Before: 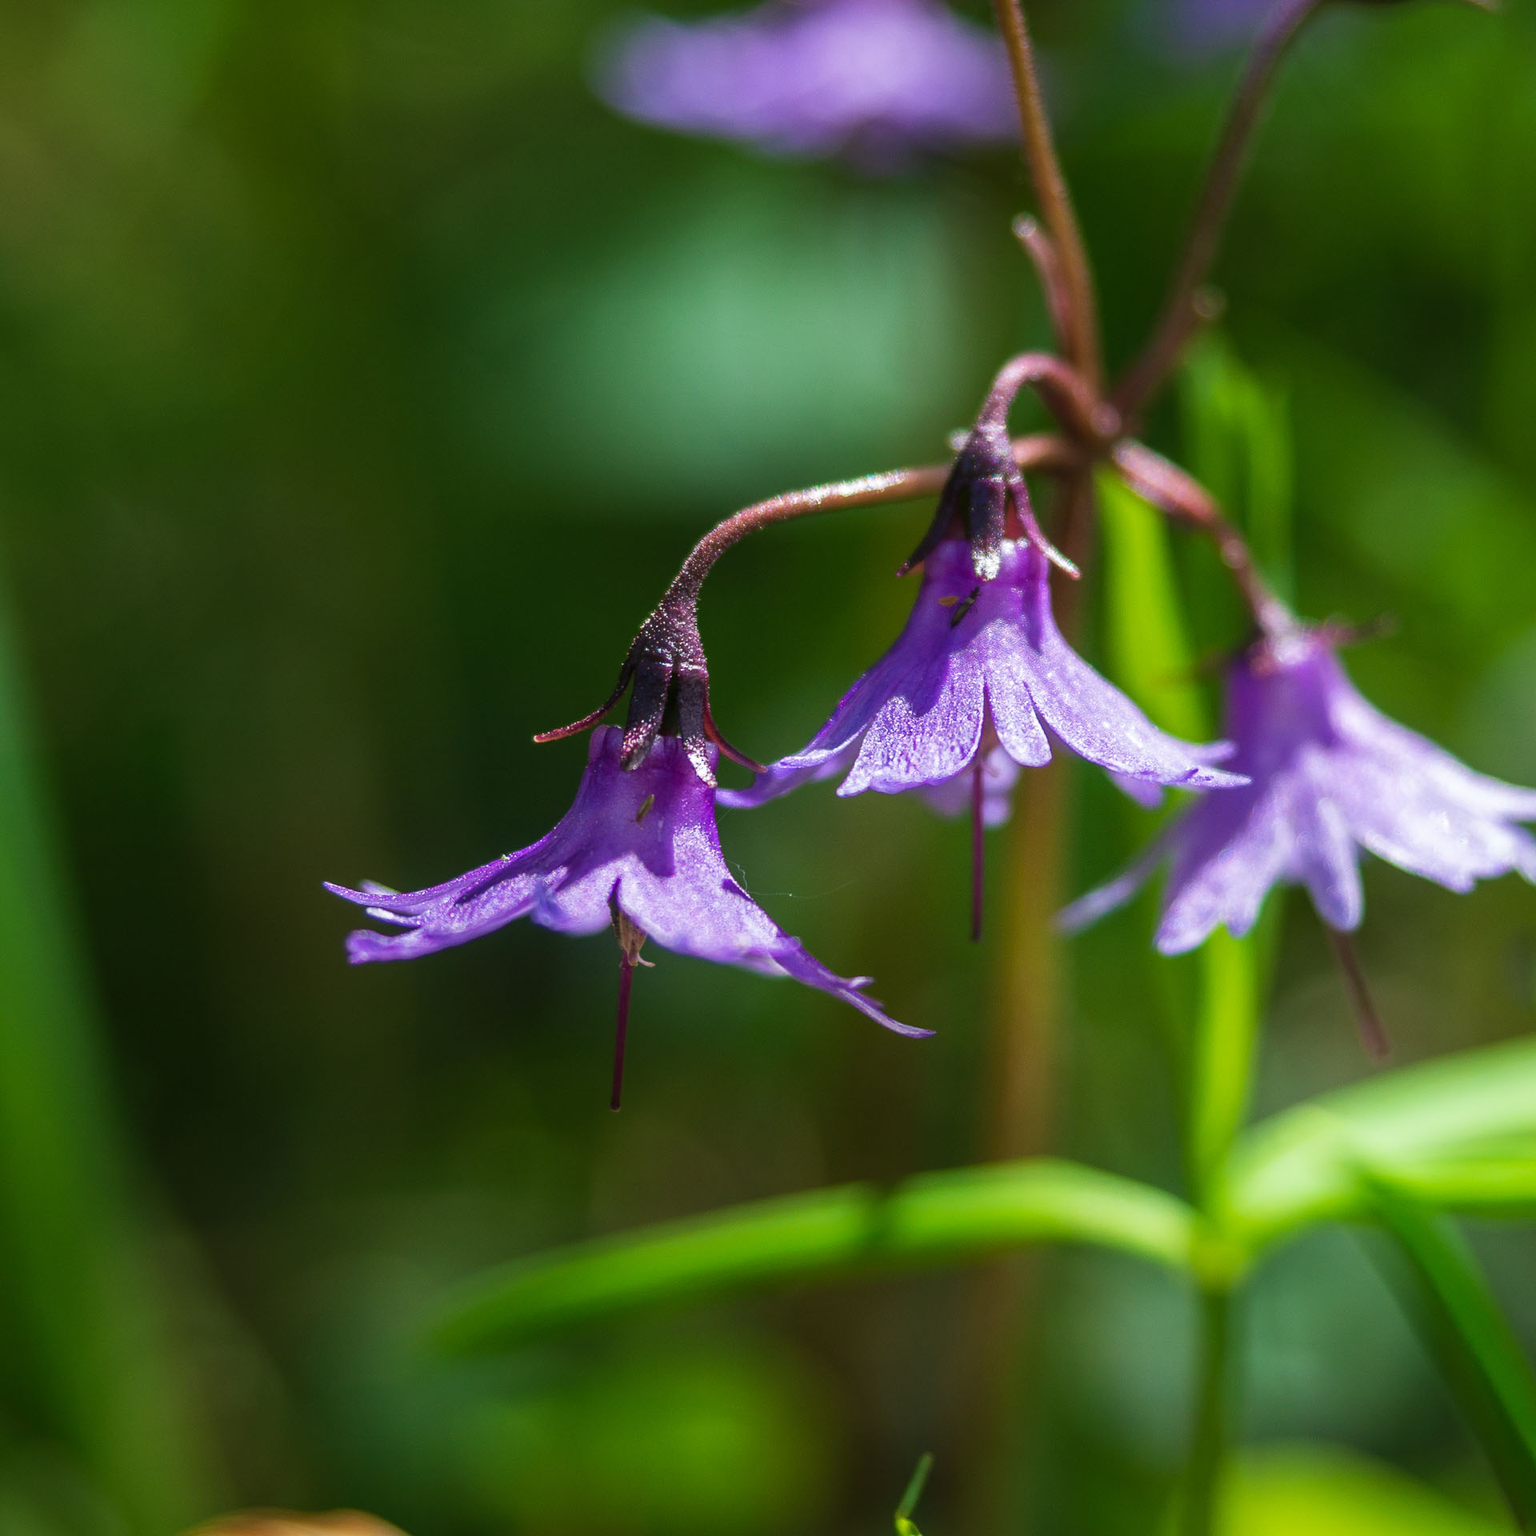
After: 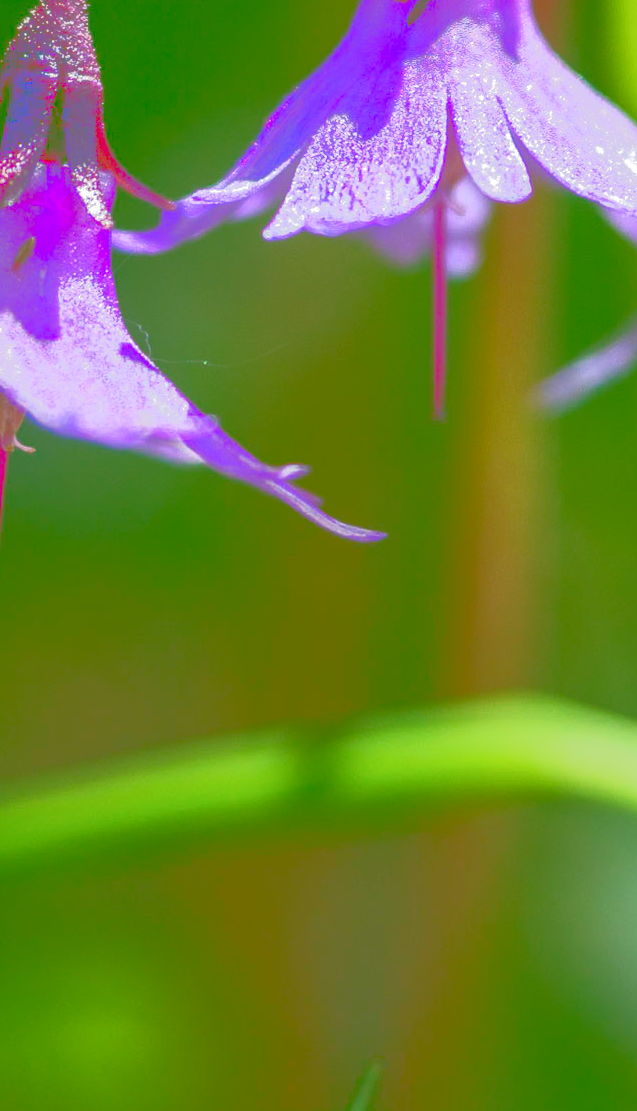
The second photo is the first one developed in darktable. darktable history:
crop: left 40.833%, top 39.426%, right 25.987%, bottom 2.684%
local contrast: on, module defaults
tone curve: curves: ch0 [(0, 0) (0.003, 0.437) (0.011, 0.438) (0.025, 0.441) (0.044, 0.441) (0.069, 0.441) (0.1, 0.444) (0.136, 0.447) (0.177, 0.452) (0.224, 0.457) (0.277, 0.466) (0.335, 0.485) (0.399, 0.514) (0.468, 0.558) (0.543, 0.616) (0.623, 0.686) (0.709, 0.76) (0.801, 0.803) (0.898, 0.825) (1, 1)], color space Lab, linked channels, preserve colors none
